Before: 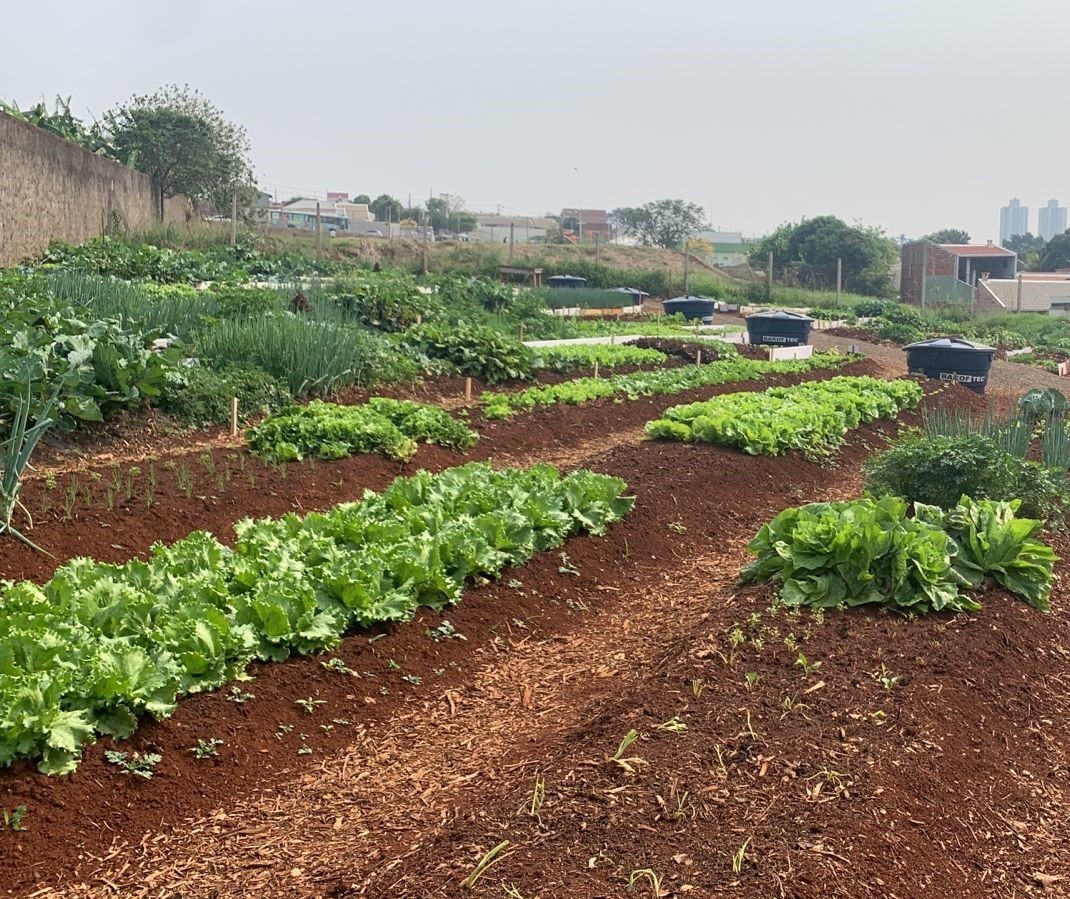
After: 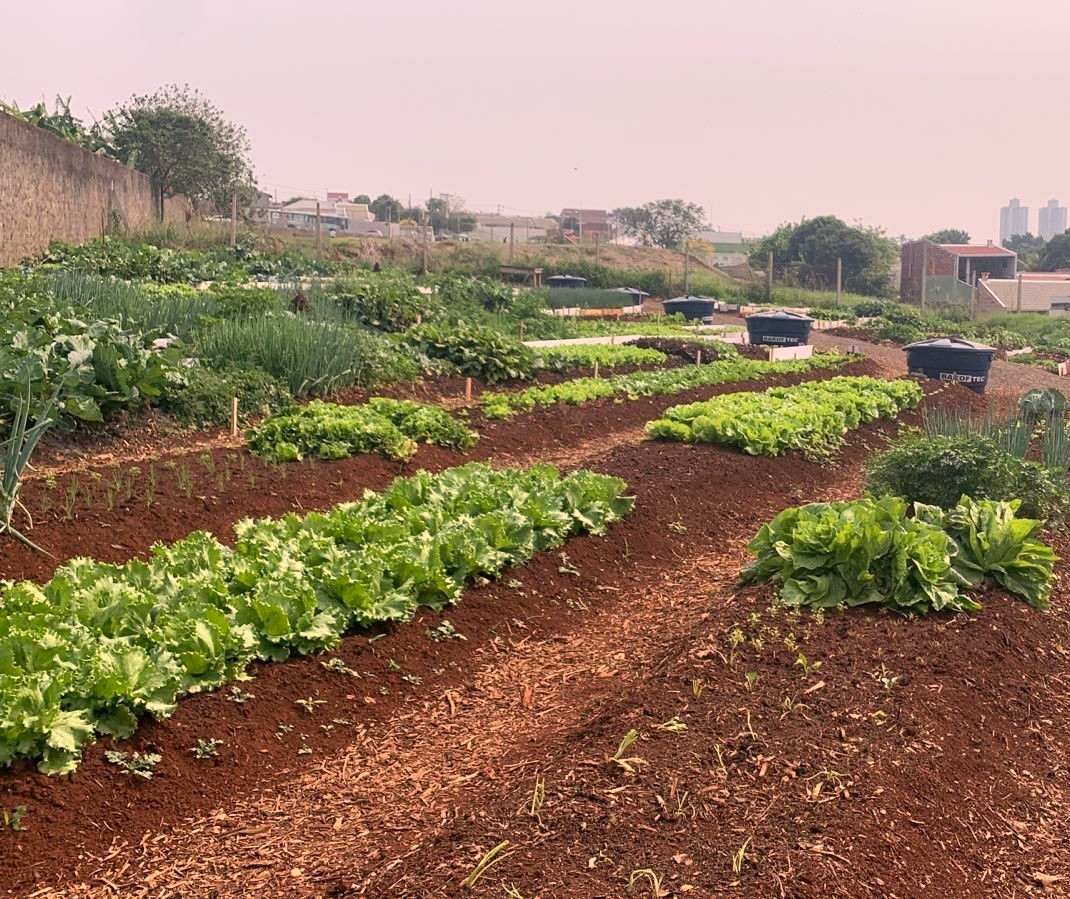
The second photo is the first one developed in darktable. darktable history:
exposure: exposure 0.014 EV, compensate exposure bias true, compensate highlight preservation false
color correction: highlights a* 12.24, highlights b* 5.56
